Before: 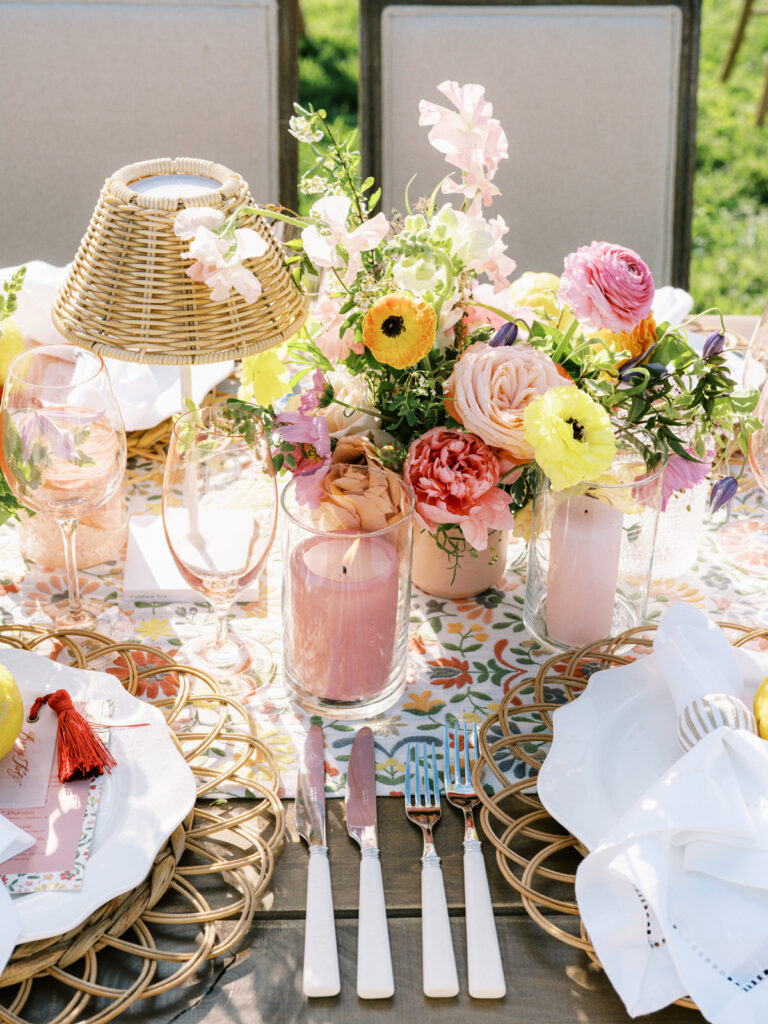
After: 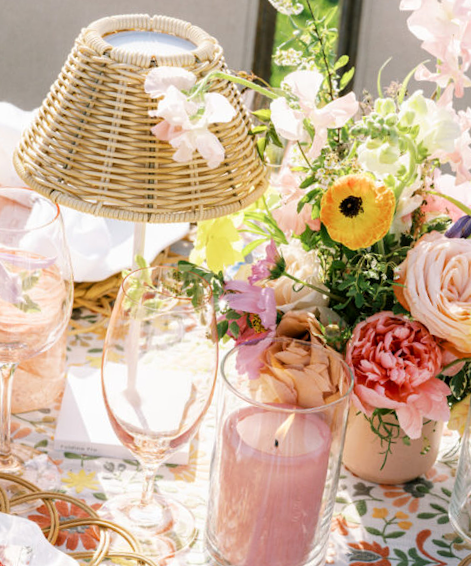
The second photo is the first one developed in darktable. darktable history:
crop and rotate: angle -6.3°, left 2.226%, top 6.644%, right 27.758%, bottom 30.242%
exposure: black level correction 0.001, exposure 0.017 EV, compensate exposure bias true, compensate highlight preservation false
